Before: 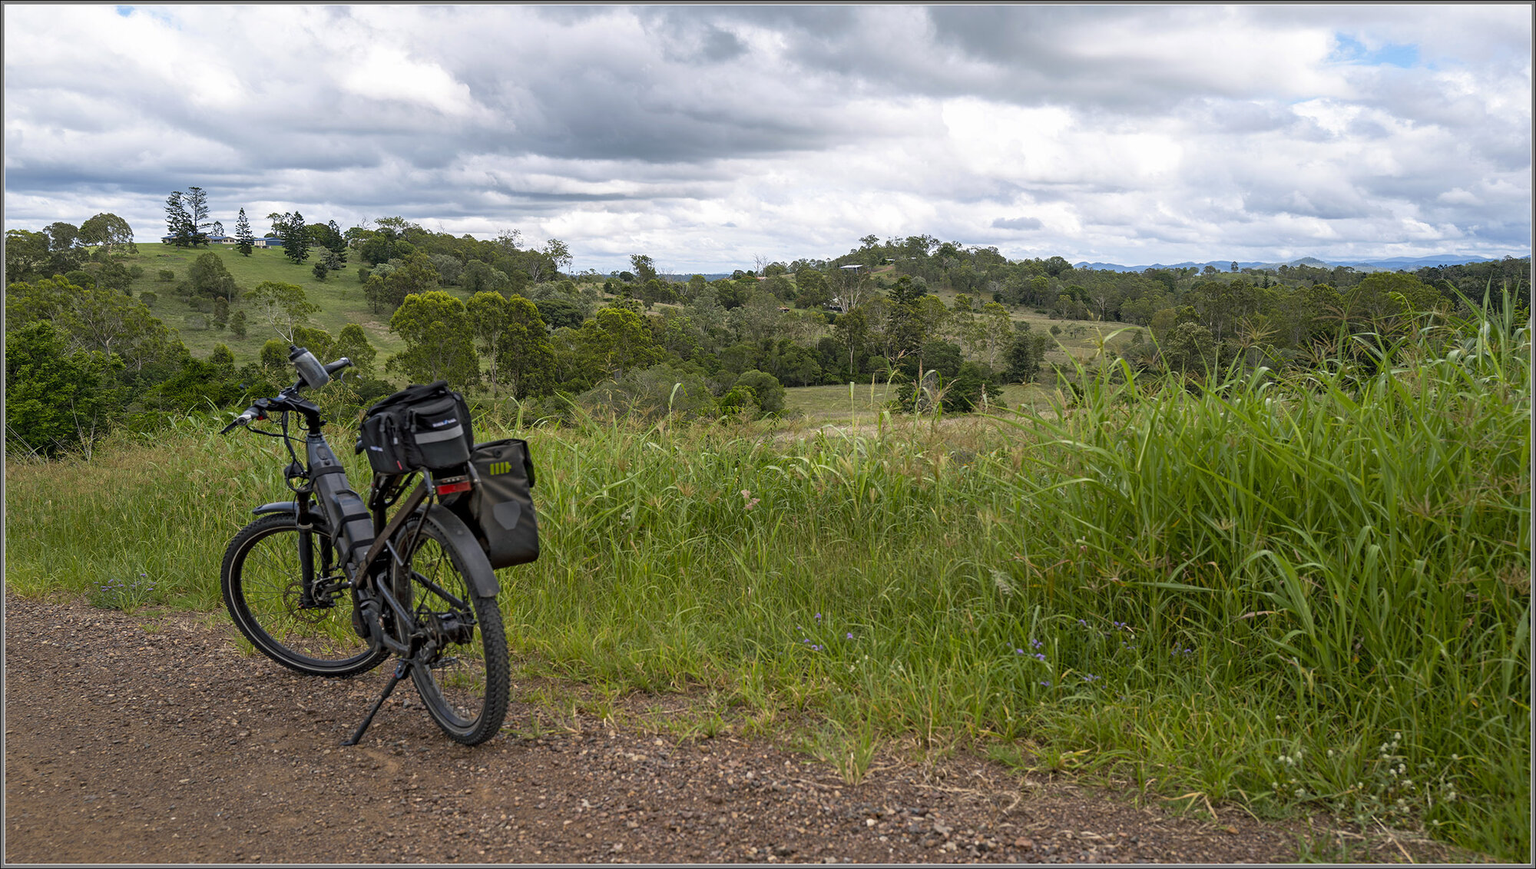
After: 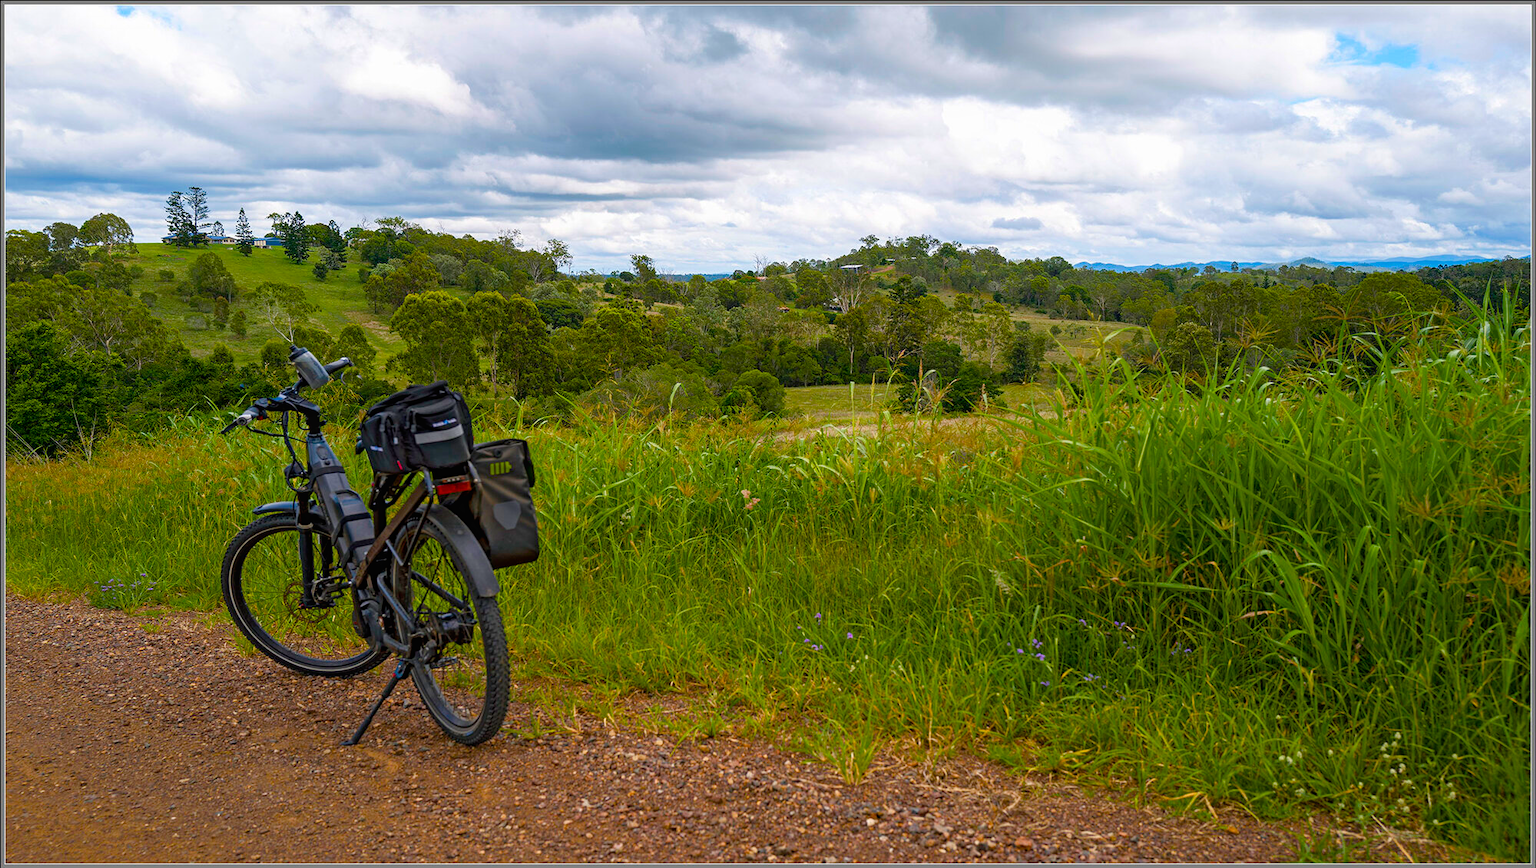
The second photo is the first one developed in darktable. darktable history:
color balance rgb: perceptual saturation grading › global saturation 40.719%, perceptual saturation grading › highlights -25.033%, perceptual saturation grading › mid-tones 34.638%, perceptual saturation grading › shadows 35.238%, global vibrance 24.281%
contrast equalizer: y [[0.5, 0.5, 0.478, 0.5, 0.5, 0.5], [0.5 ×6], [0.5 ×6], [0 ×6], [0 ×6]]
tone equalizer: -7 EV 0.115 EV, edges refinement/feathering 500, mask exposure compensation -1.57 EV, preserve details no
